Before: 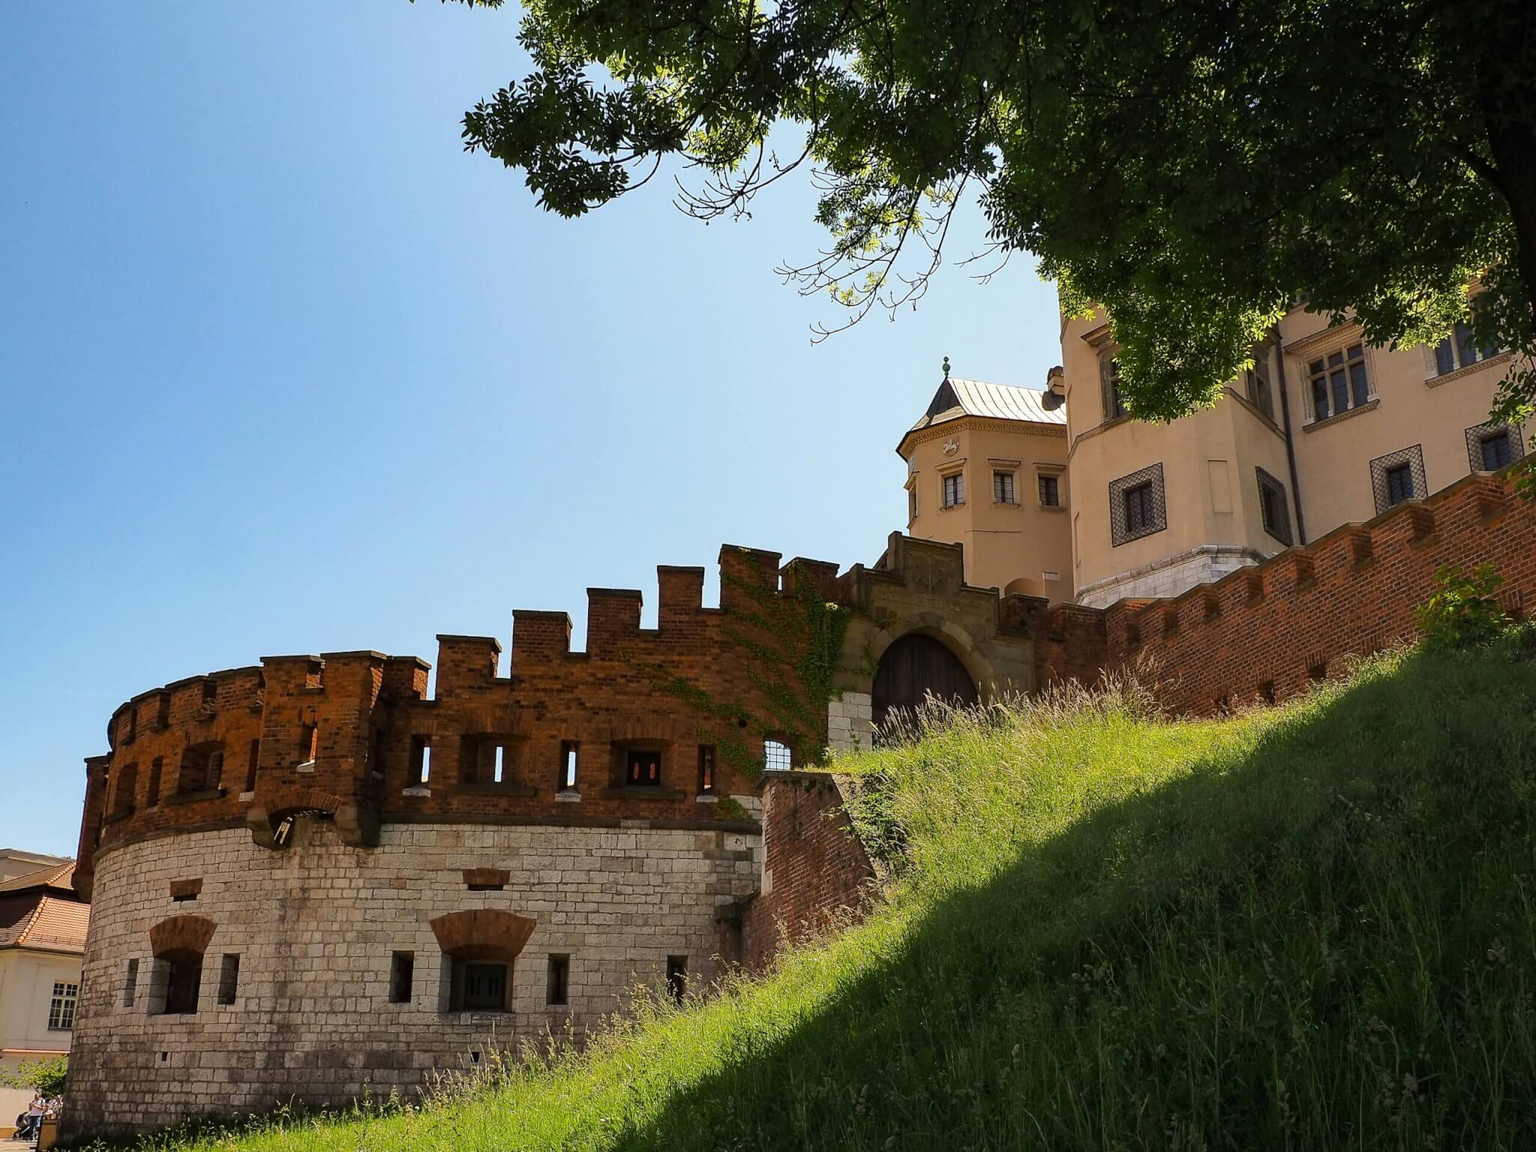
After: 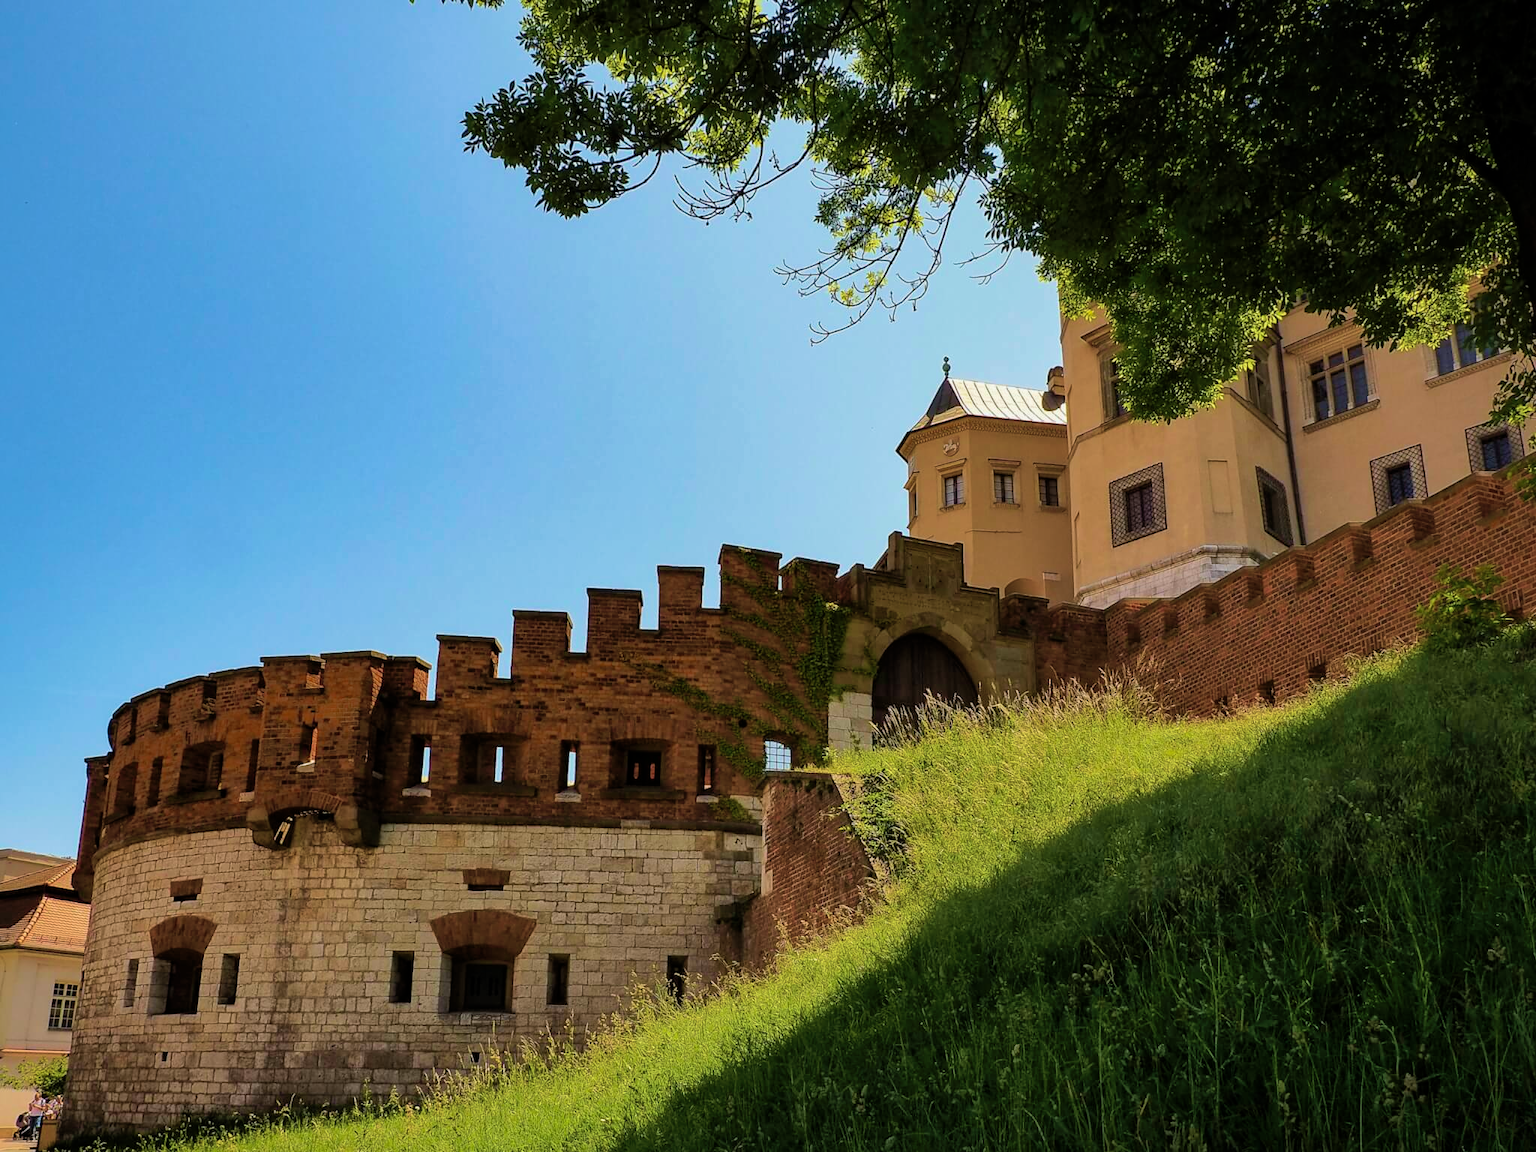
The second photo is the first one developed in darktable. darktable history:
velvia: strength 66.54%, mid-tones bias 0.976
shadows and highlights: highlights color adjustment 45.43%
filmic rgb: middle gray luminance 18.41%, black relative exposure -11.41 EV, white relative exposure 2.61 EV, target black luminance 0%, hardness 8.46, latitude 98.58%, contrast 1.083, shadows ↔ highlights balance 0.703%
